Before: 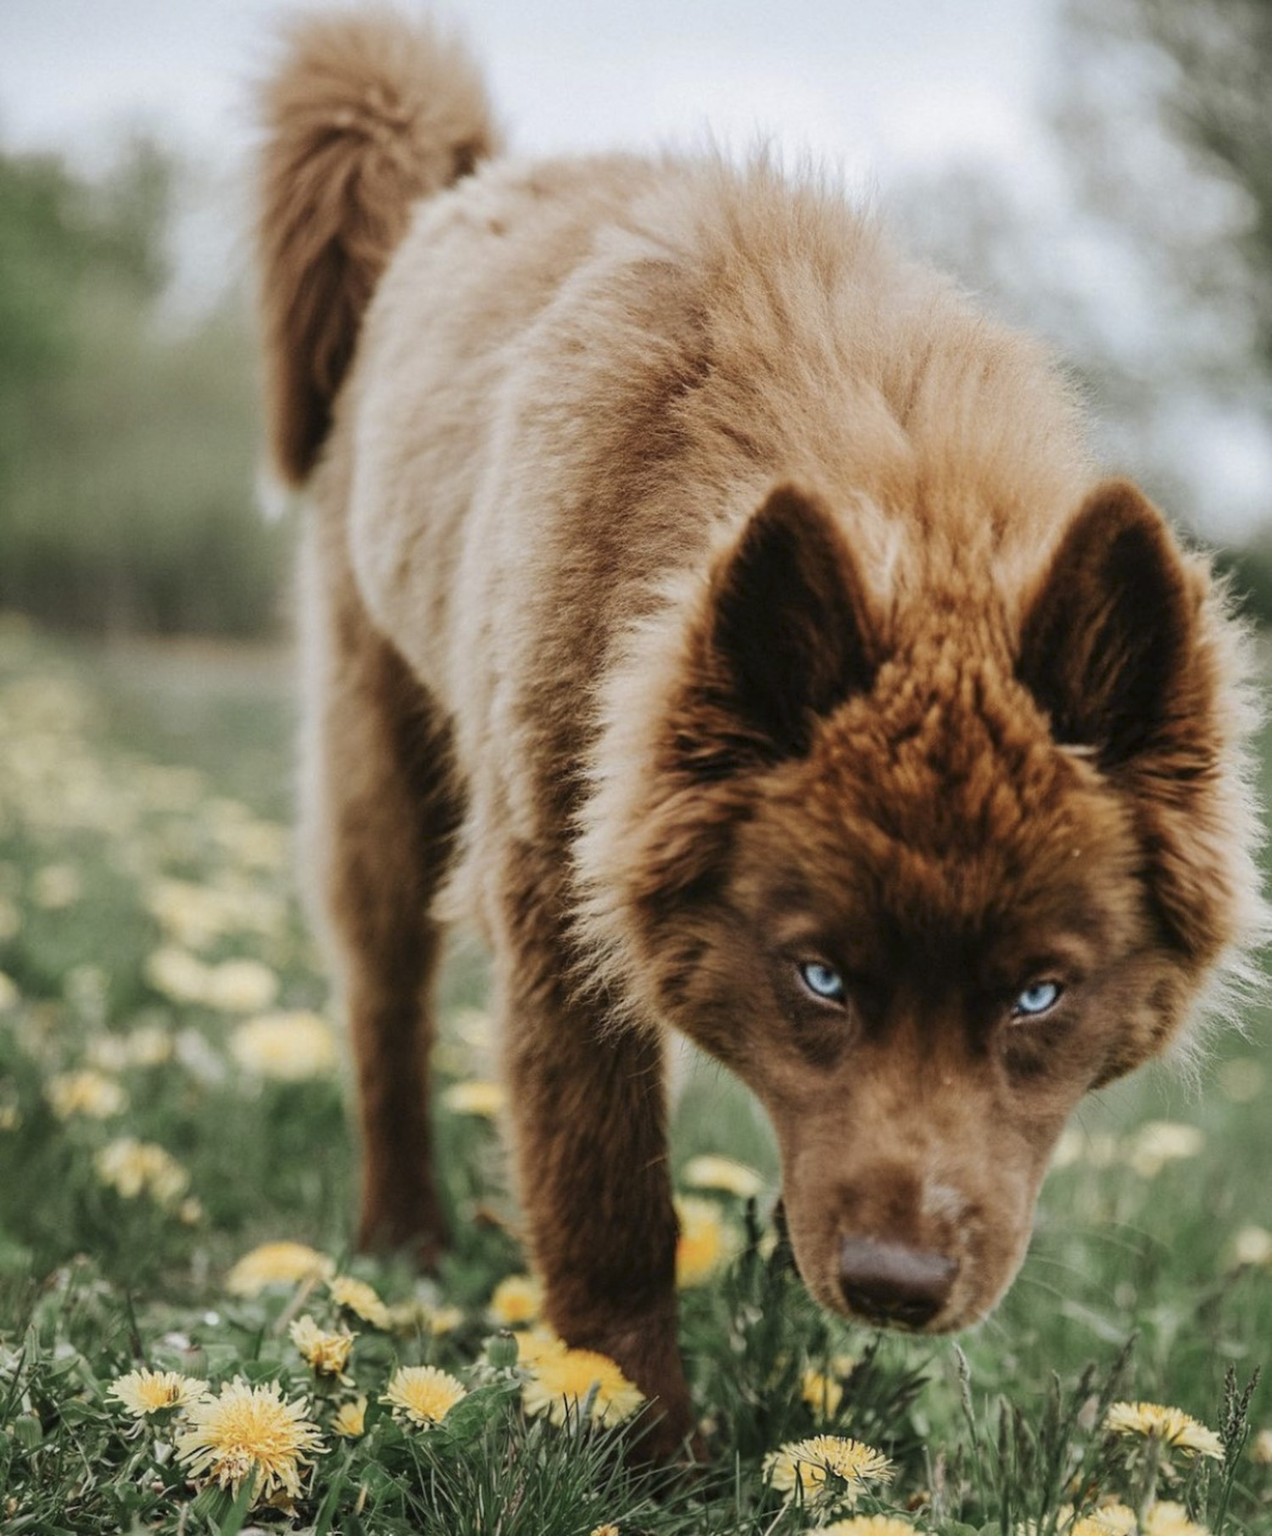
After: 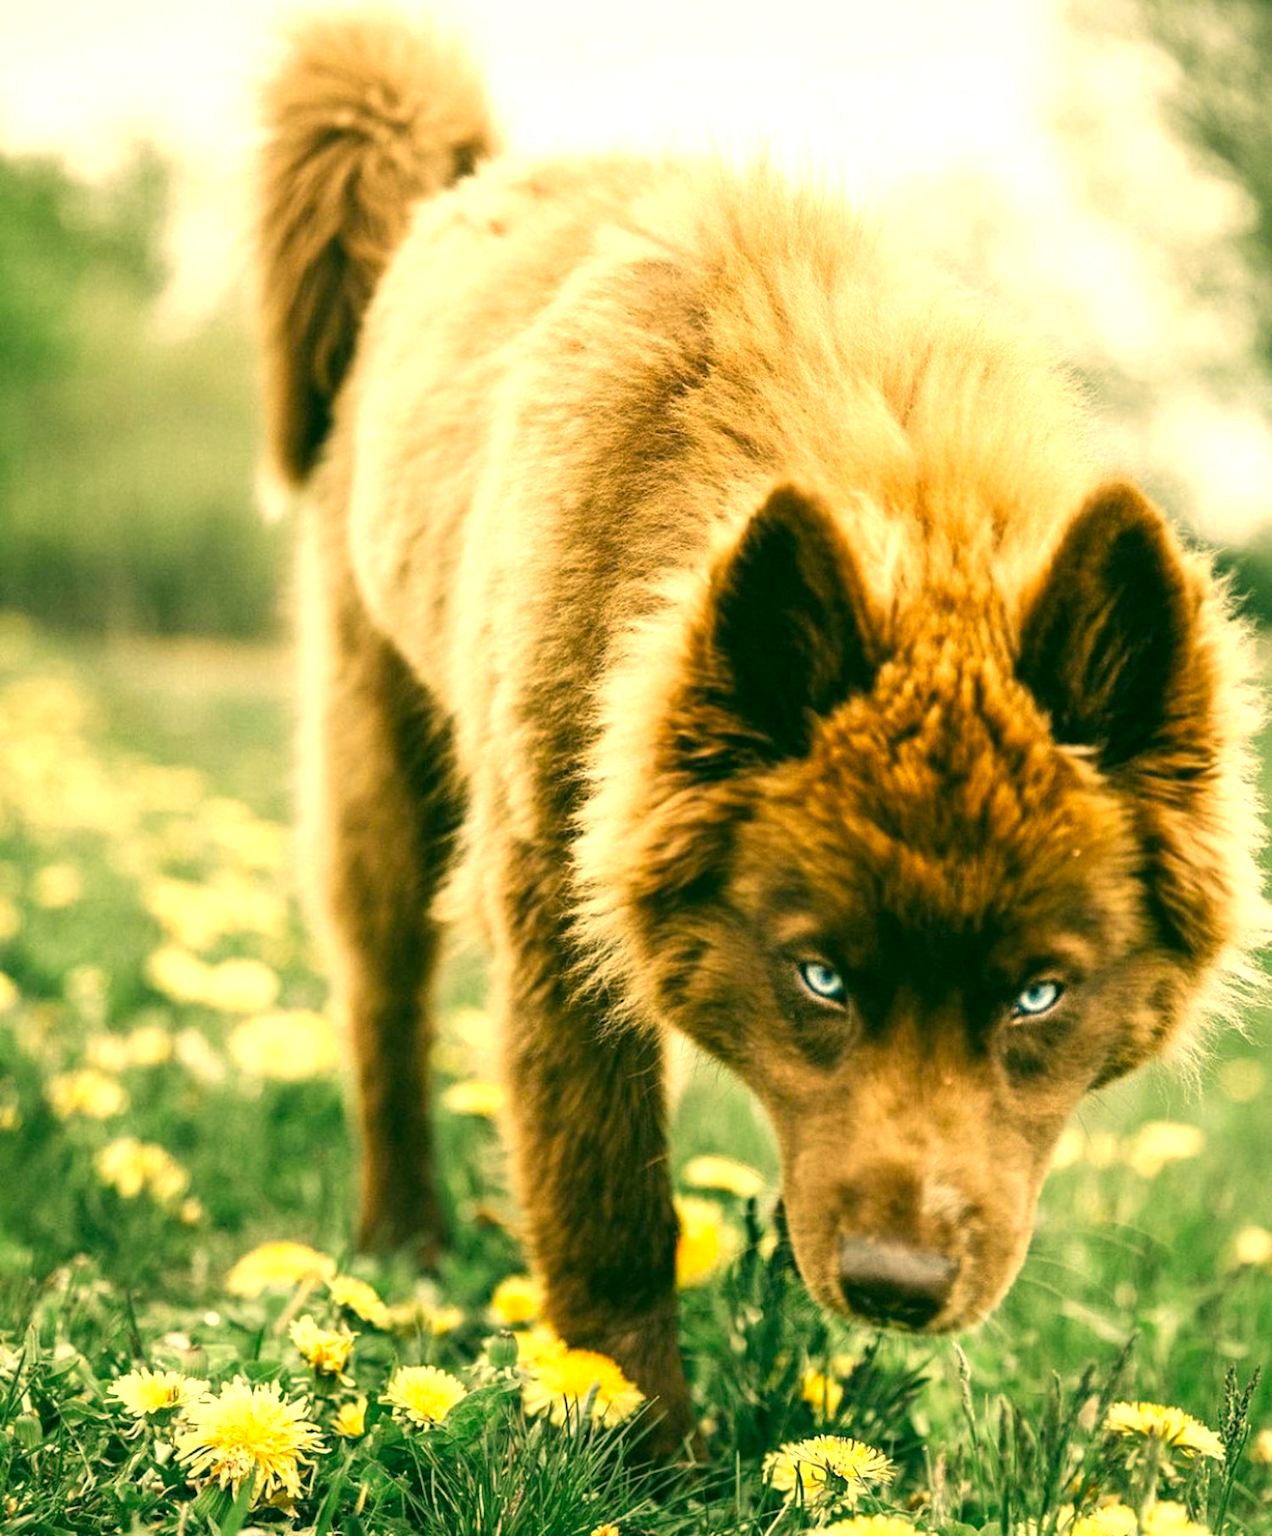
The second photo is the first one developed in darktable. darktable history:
exposure: black level correction 0, exposure 1.1 EV, compensate highlight preservation false
color correction: highlights a* 5.62, highlights b* 33.57, shadows a* -25.86, shadows b* 4.02
